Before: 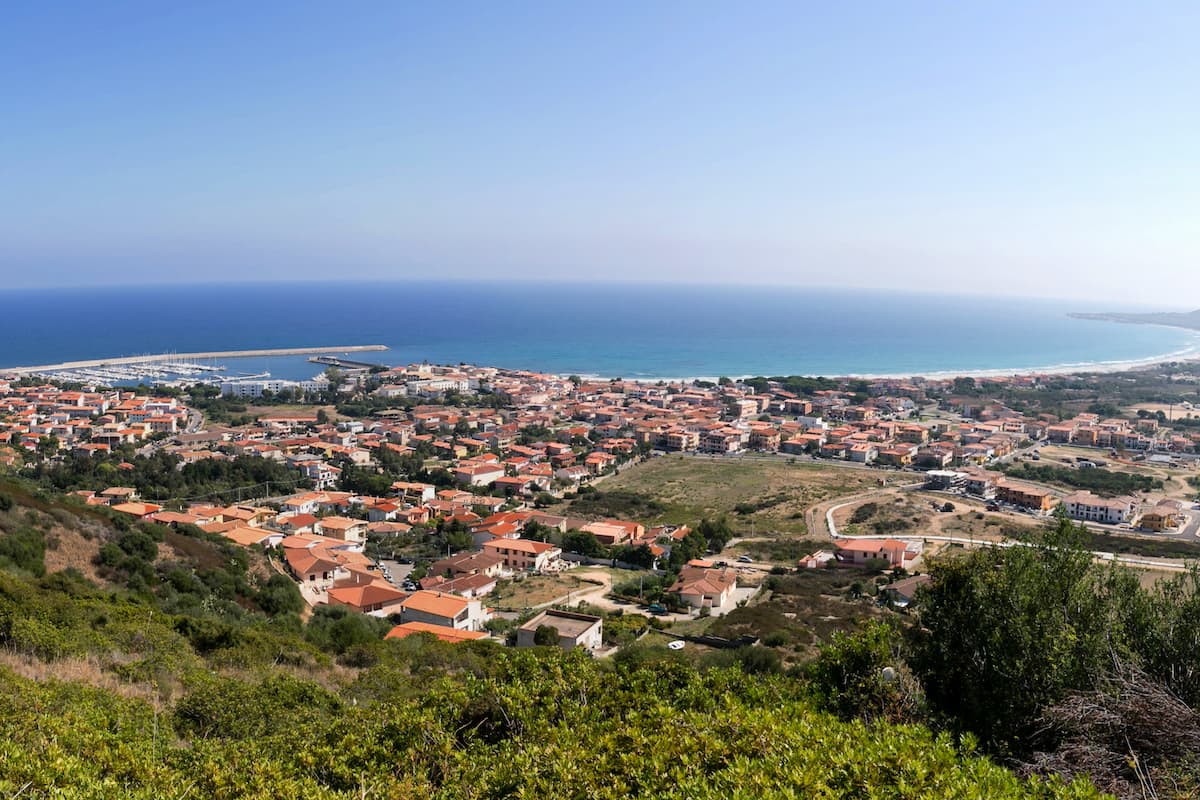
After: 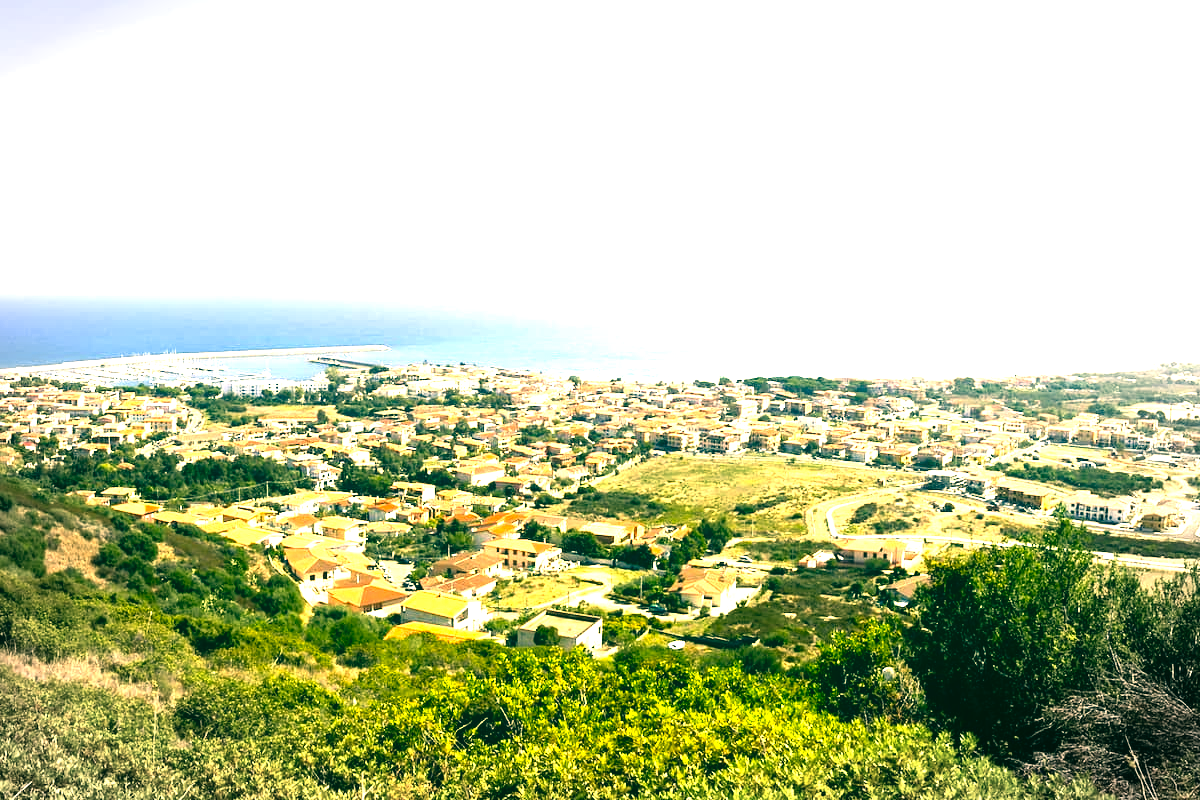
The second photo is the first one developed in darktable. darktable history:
levels: levels [0, 0.281, 0.562]
contrast equalizer: octaves 7, y [[0.6 ×6], [0.55 ×6], [0 ×6], [0 ×6], [0 ×6]], mix -0.3
color correction: highlights a* 1.83, highlights b* 34.02, shadows a* -36.68, shadows b* -5.48
vignetting: automatic ratio true
tone equalizer: -8 EV -0.417 EV, -7 EV -0.389 EV, -6 EV -0.333 EV, -5 EV -0.222 EV, -3 EV 0.222 EV, -2 EV 0.333 EV, -1 EV 0.389 EV, +0 EV 0.417 EV, edges refinement/feathering 500, mask exposure compensation -1.57 EV, preserve details no
